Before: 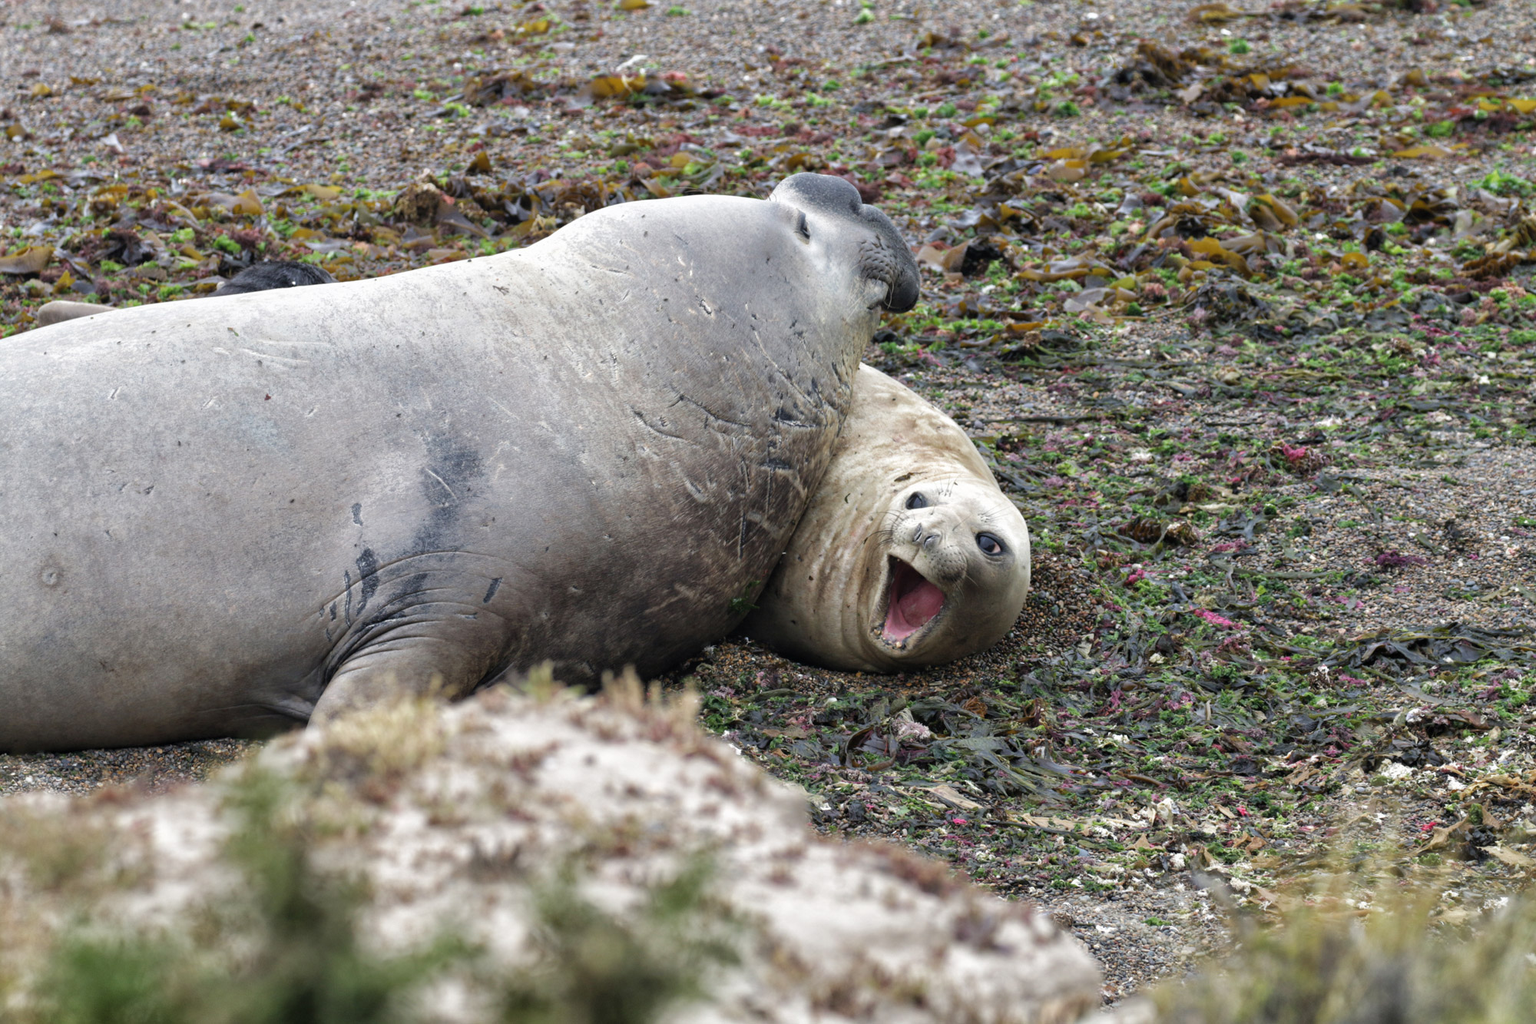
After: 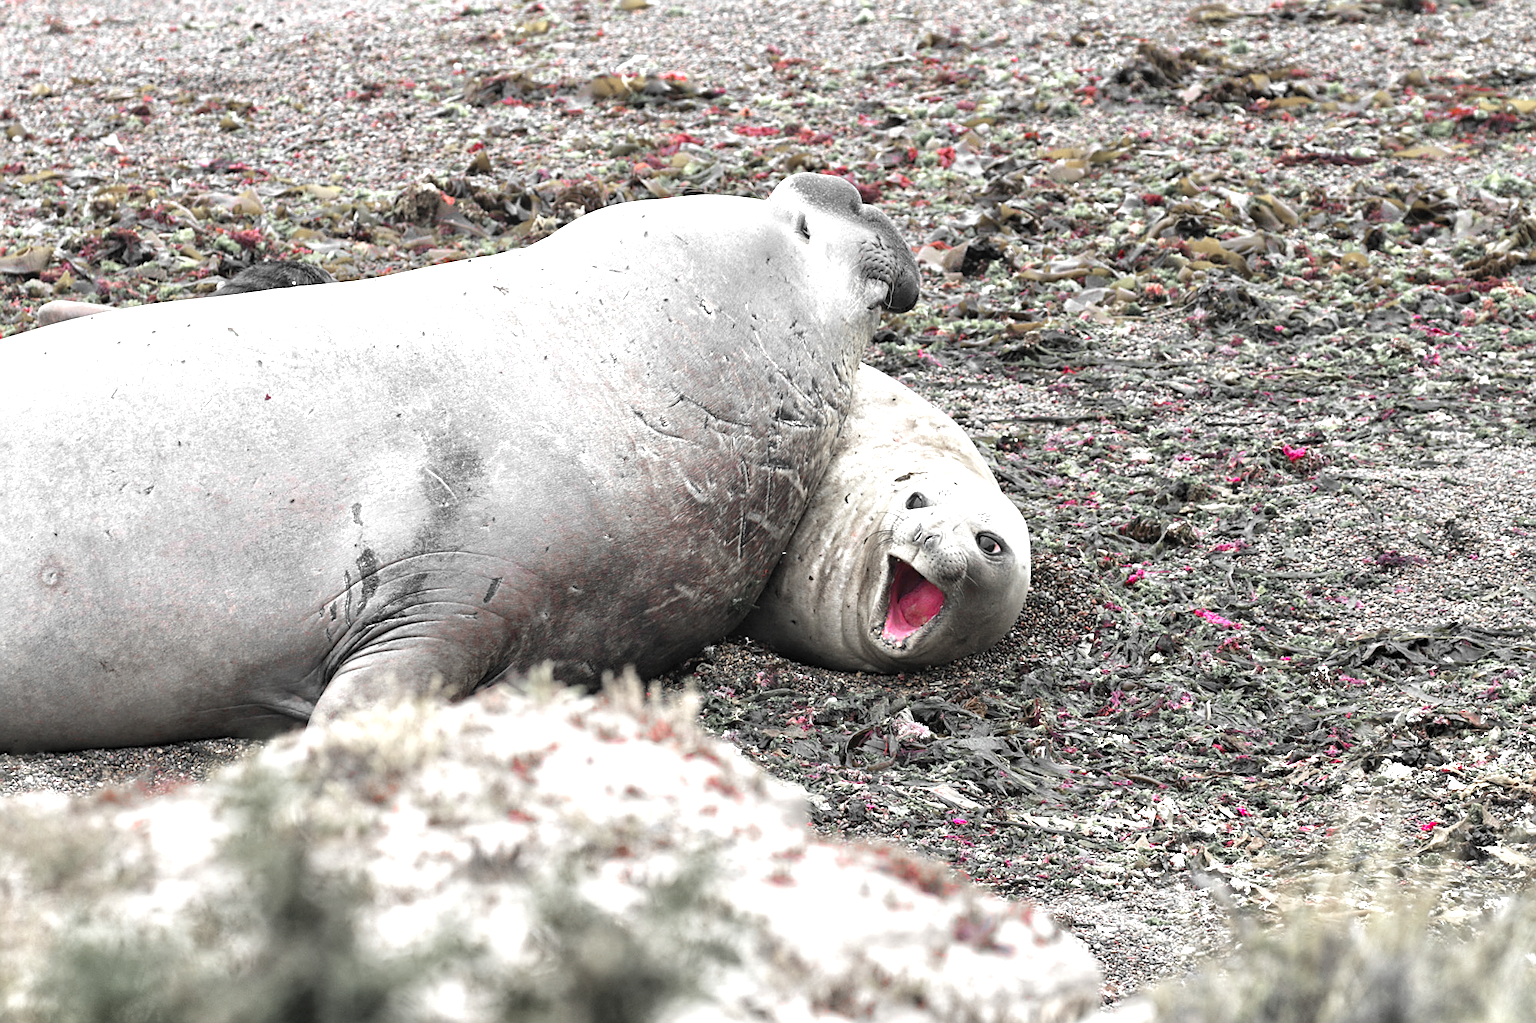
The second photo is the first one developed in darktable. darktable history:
exposure: exposure 1.001 EV, compensate exposure bias true, compensate highlight preservation false
color zones: curves: ch1 [(0, 0.831) (0.08, 0.771) (0.157, 0.268) (0.241, 0.207) (0.562, -0.005) (0.714, -0.013) (0.876, 0.01) (1, 0.831)]
sharpen: amount 0.493
